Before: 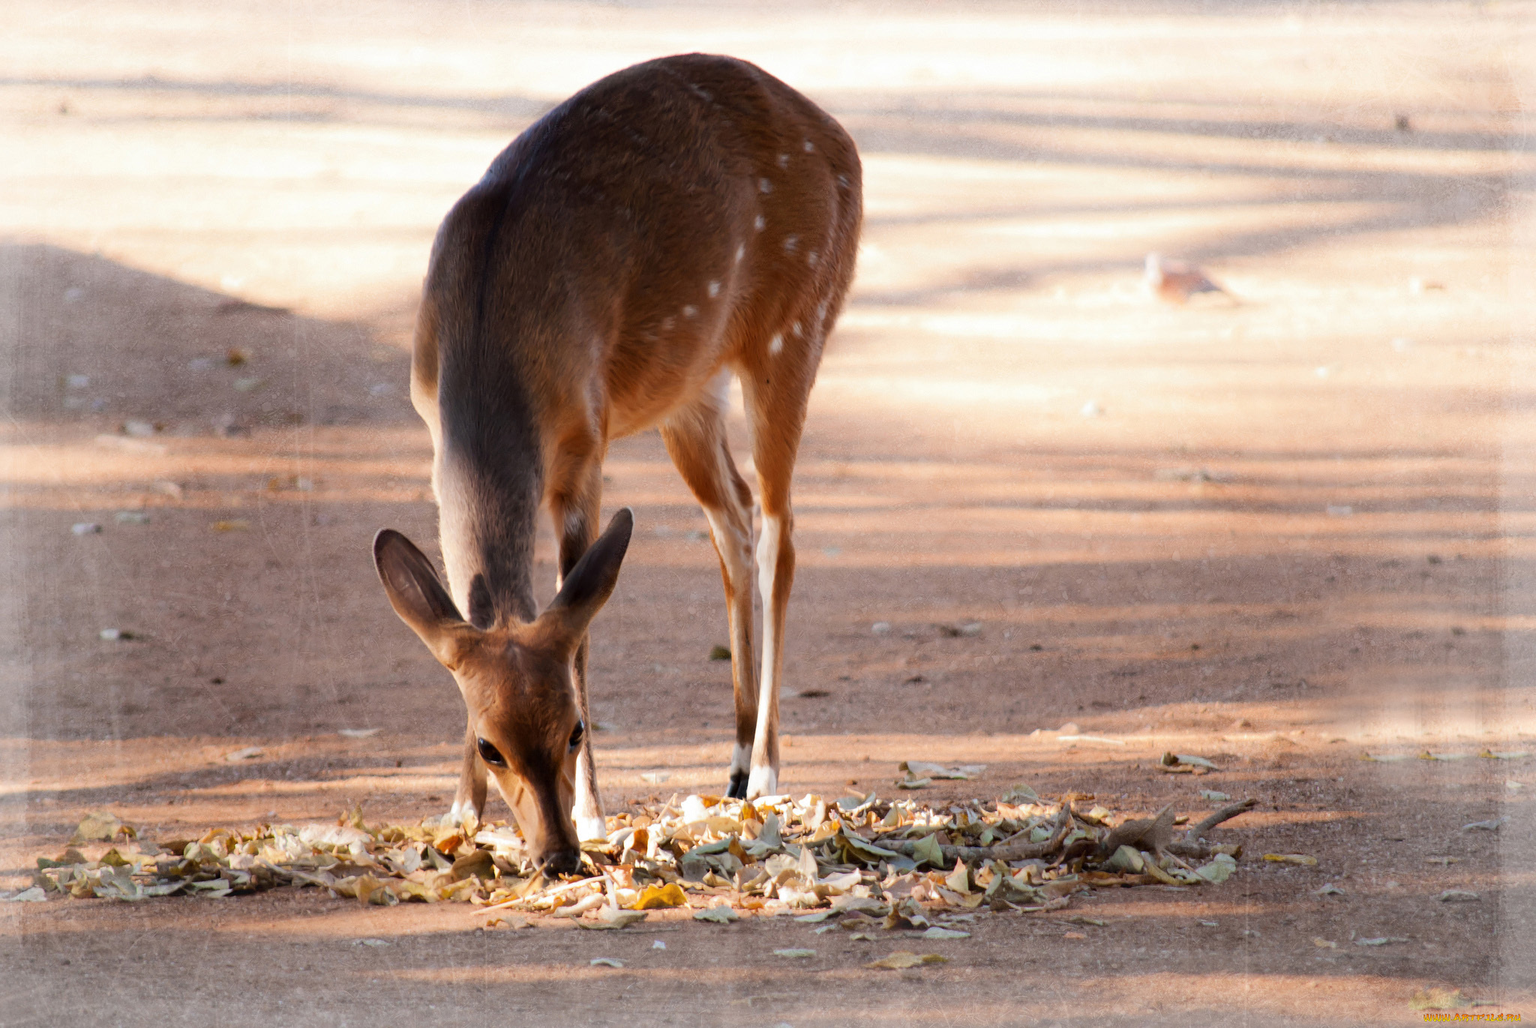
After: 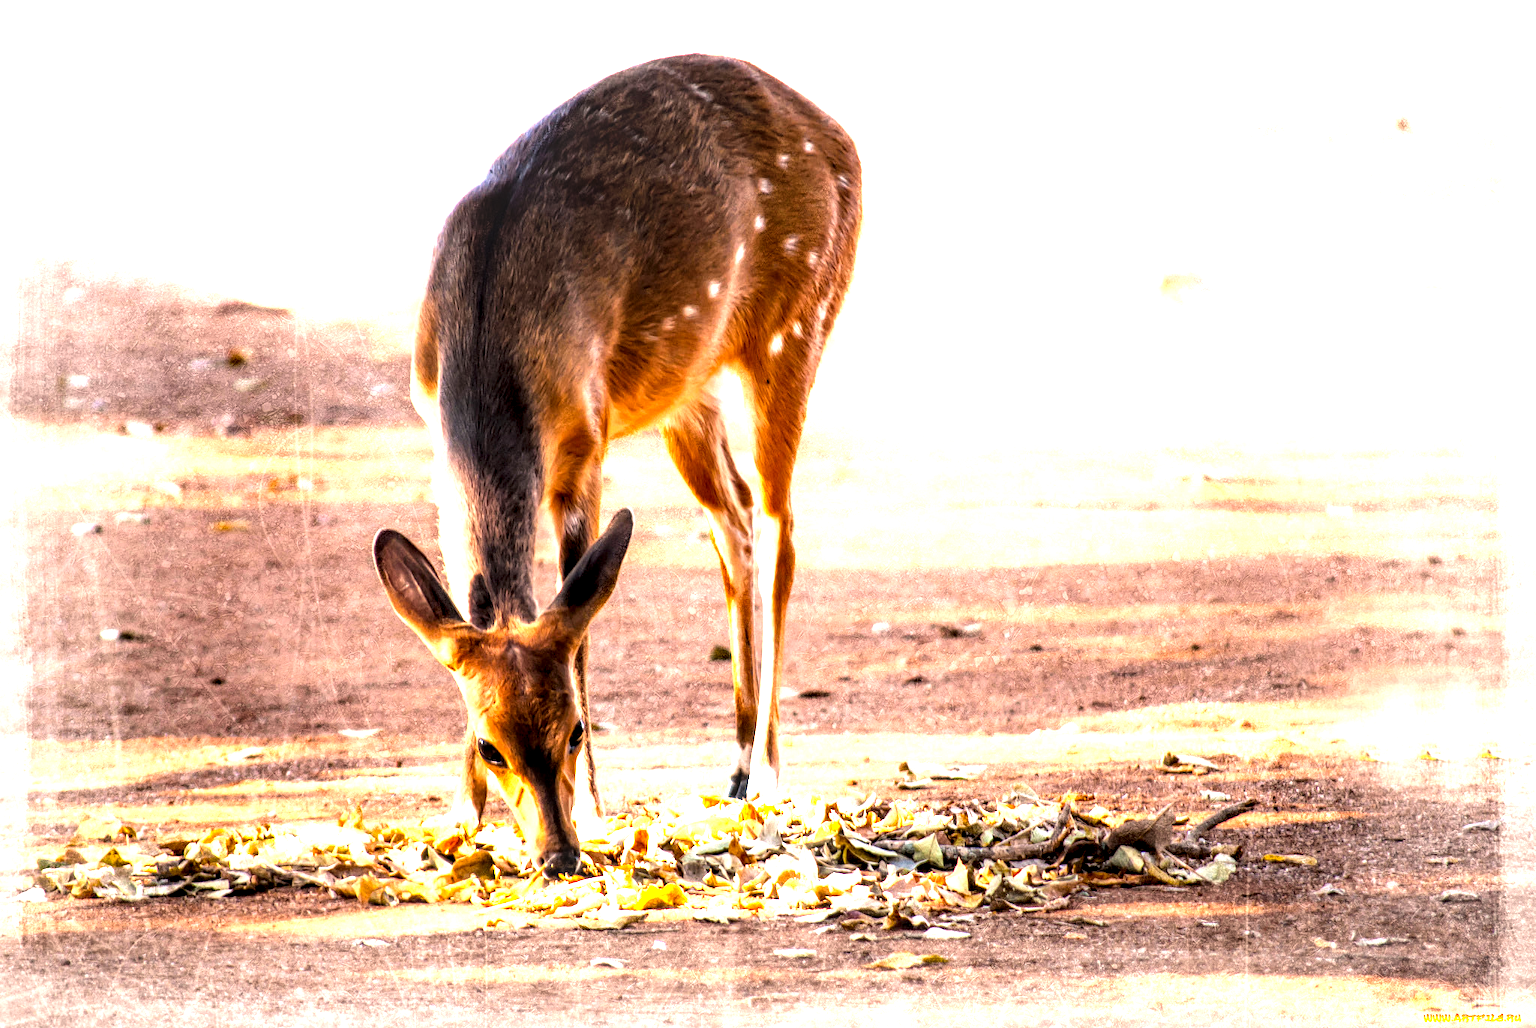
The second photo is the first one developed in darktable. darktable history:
color balance rgb: highlights gain › chroma 3.021%, highlights gain › hue 54.31°, perceptual saturation grading › global saturation 31.211%, perceptual brilliance grading › highlights 5.647%, perceptual brilliance grading › shadows -10.282%
local contrast: highlights 16%, detail 185%
exposure: exposure 0.469 EV, compensate exposure bias true, compensate highlight preservation false
tone equalizer: -8 EV -1.1 EV, -7 EV -0.979 EV, -6 EV -0.873 EV, -5 EV -0.607 EV, -3 EV 0.554 EV, -2 EV 0.84 EV, -1 EV 0.986 EV, +0 EV 1.05 EV
